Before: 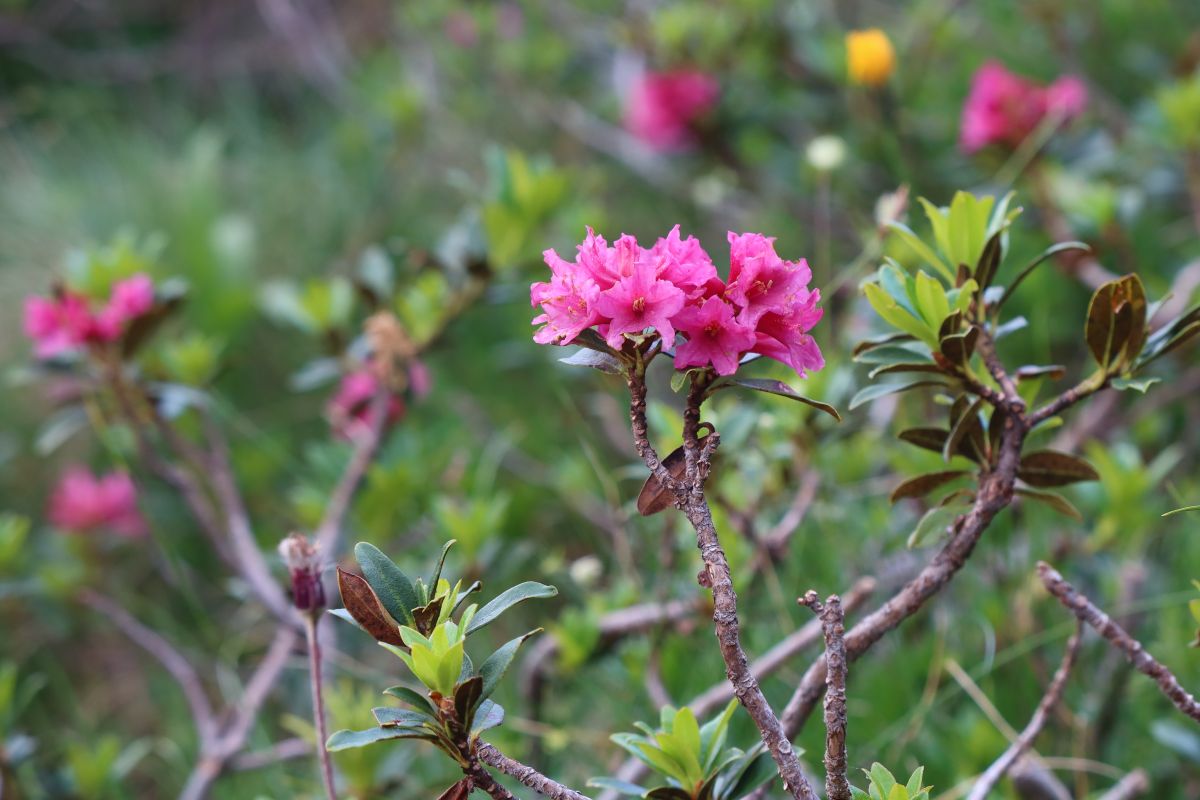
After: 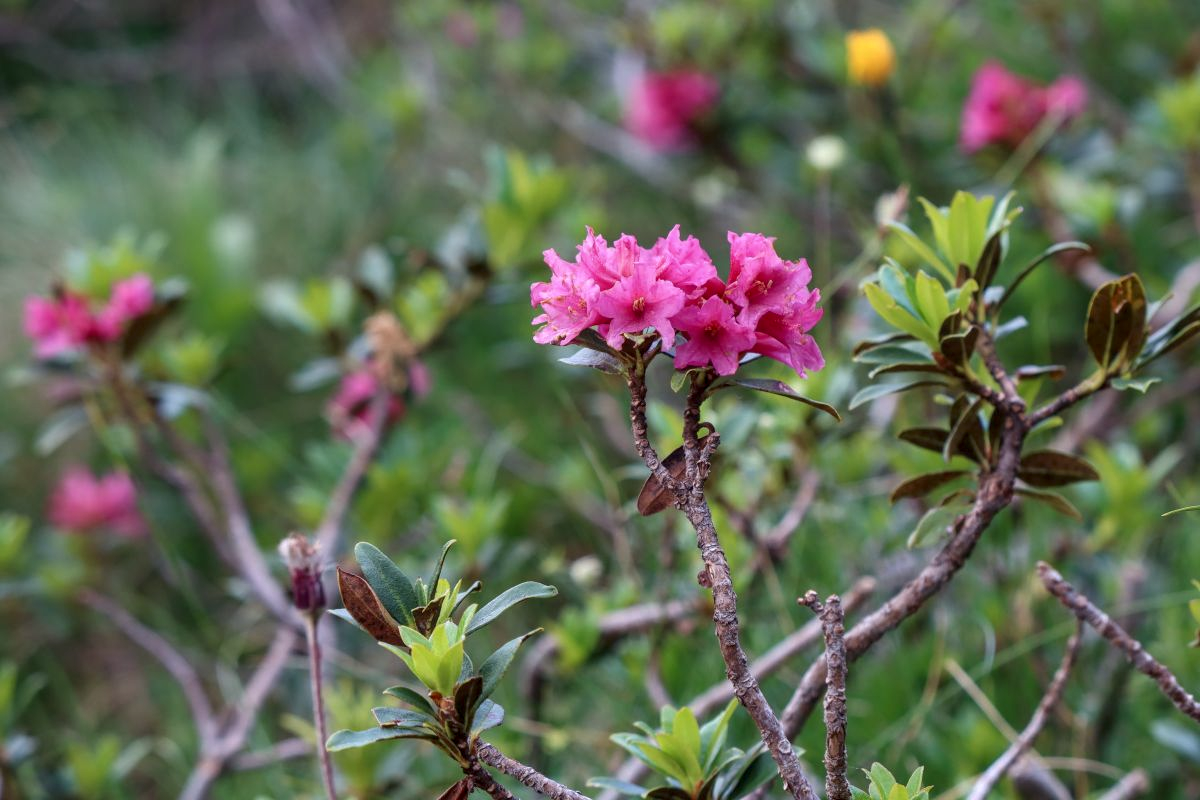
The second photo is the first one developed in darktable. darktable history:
base curve: curves: ch0 [(0, 0) (0.74, 0.67) (1, 1)]
local contrast: detail 130%
